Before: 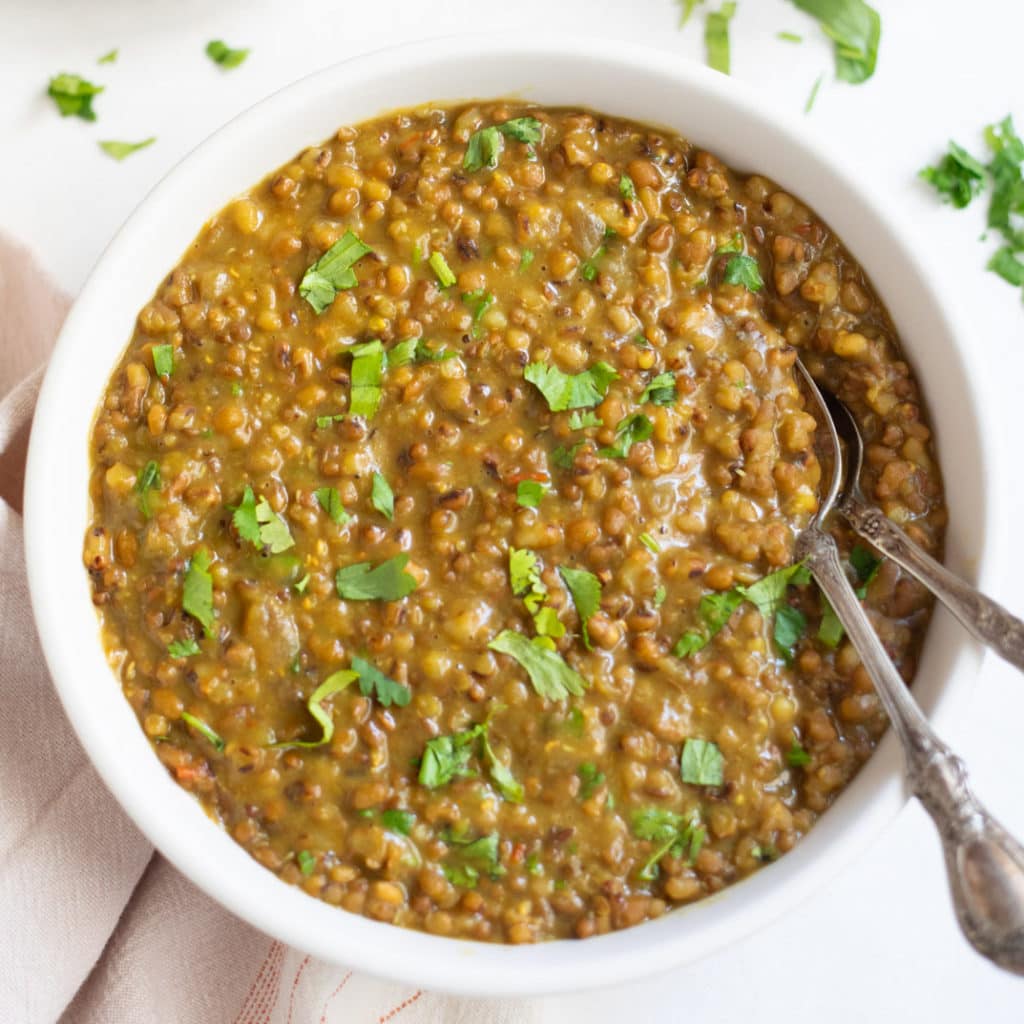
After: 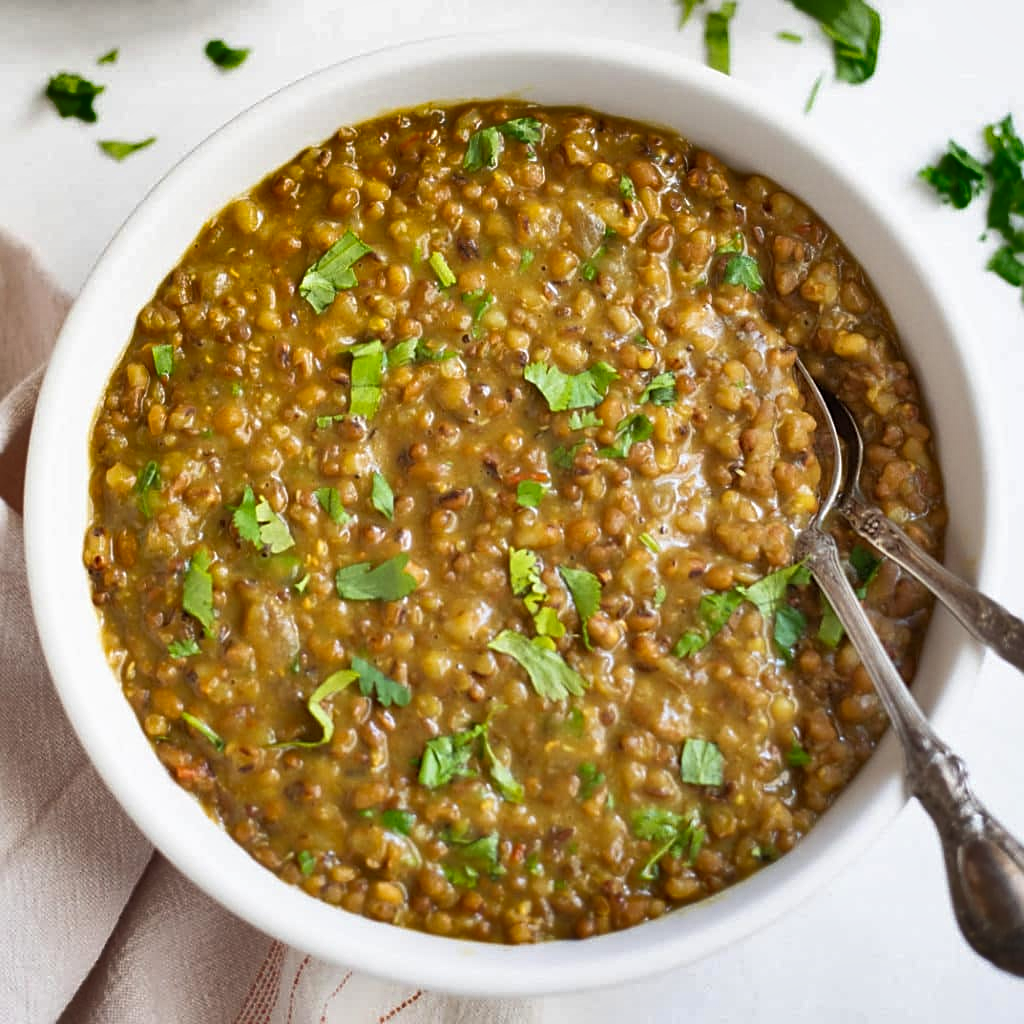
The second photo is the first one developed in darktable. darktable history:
shadows and highlights: radius 107.67, shadows 44.45, highlights -67.21, low approximation 0.01, soften with gaussian
sharpen: on, module defaults
